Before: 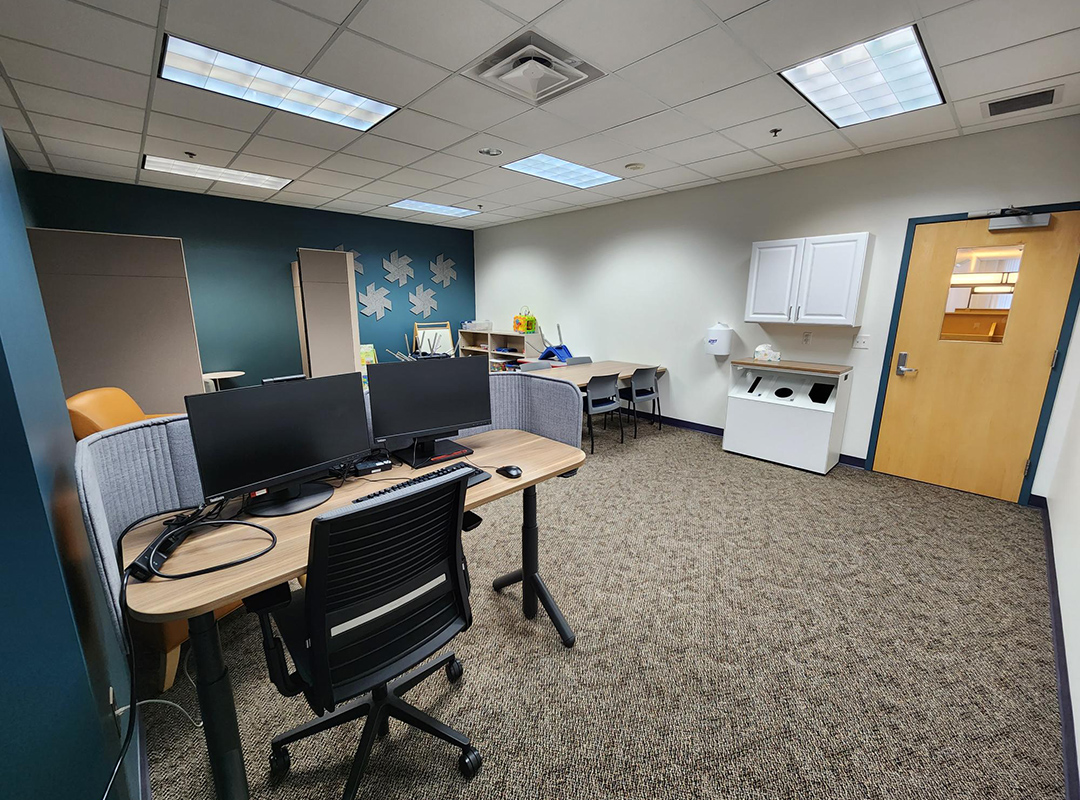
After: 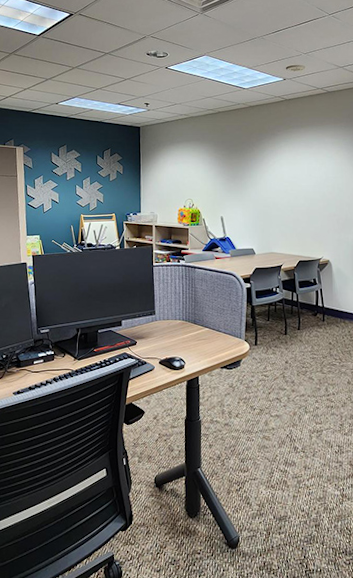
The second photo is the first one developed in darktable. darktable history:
crop and rotate: left 29.476%, top 10.214%, right 35.32%, bottom 17.333%
rotate and perspective: rotation 0.215°, lens shift (vertical) -0.139, crop left 0.069, crop right 0.939, crop top 0.002, crop bottom 0.996
